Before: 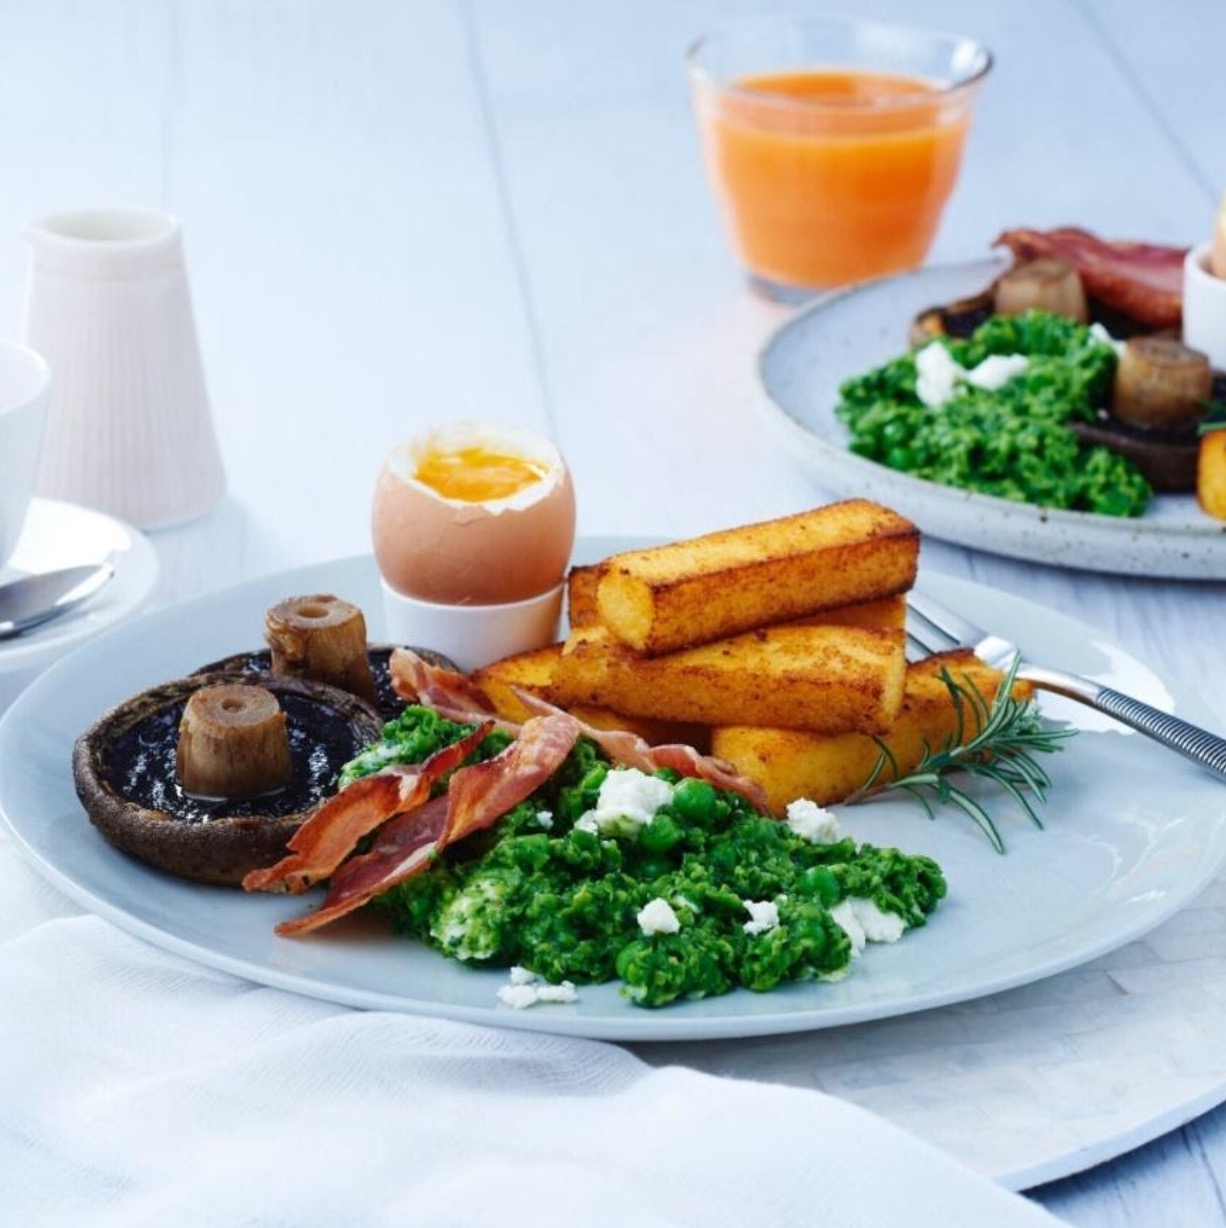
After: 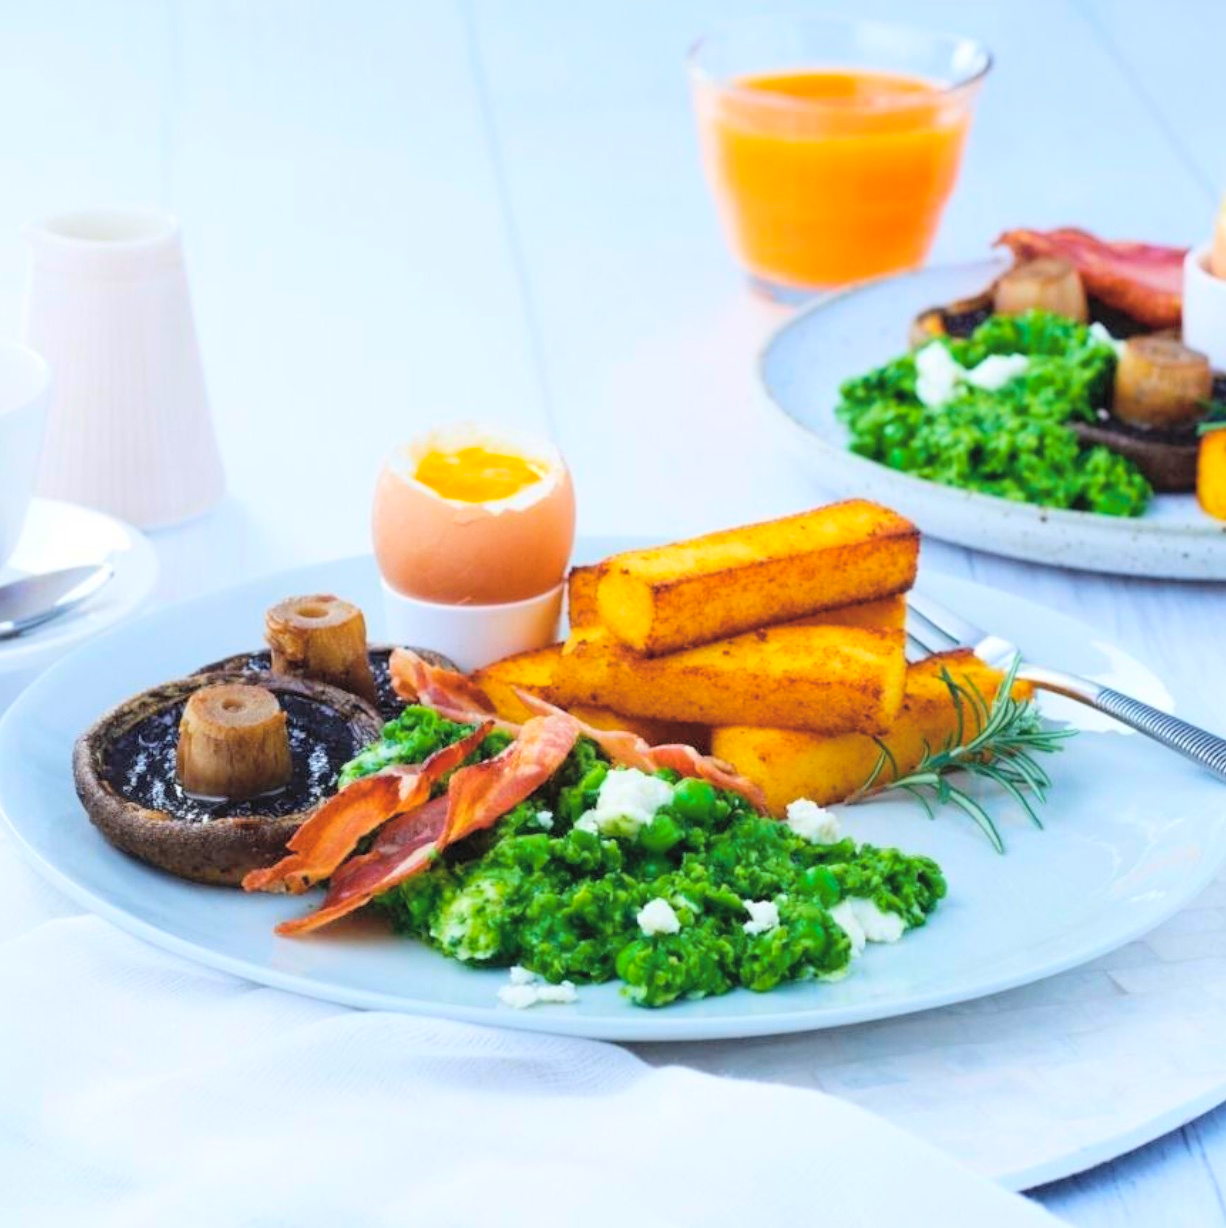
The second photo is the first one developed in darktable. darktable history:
color balance rgb: perceptual saturation grading › global saturation 30%, global vibrance 20%
global tonemap: drago (0.7, 100)
exposure: exposure 0.2 EV, compensate highlight preservation false
